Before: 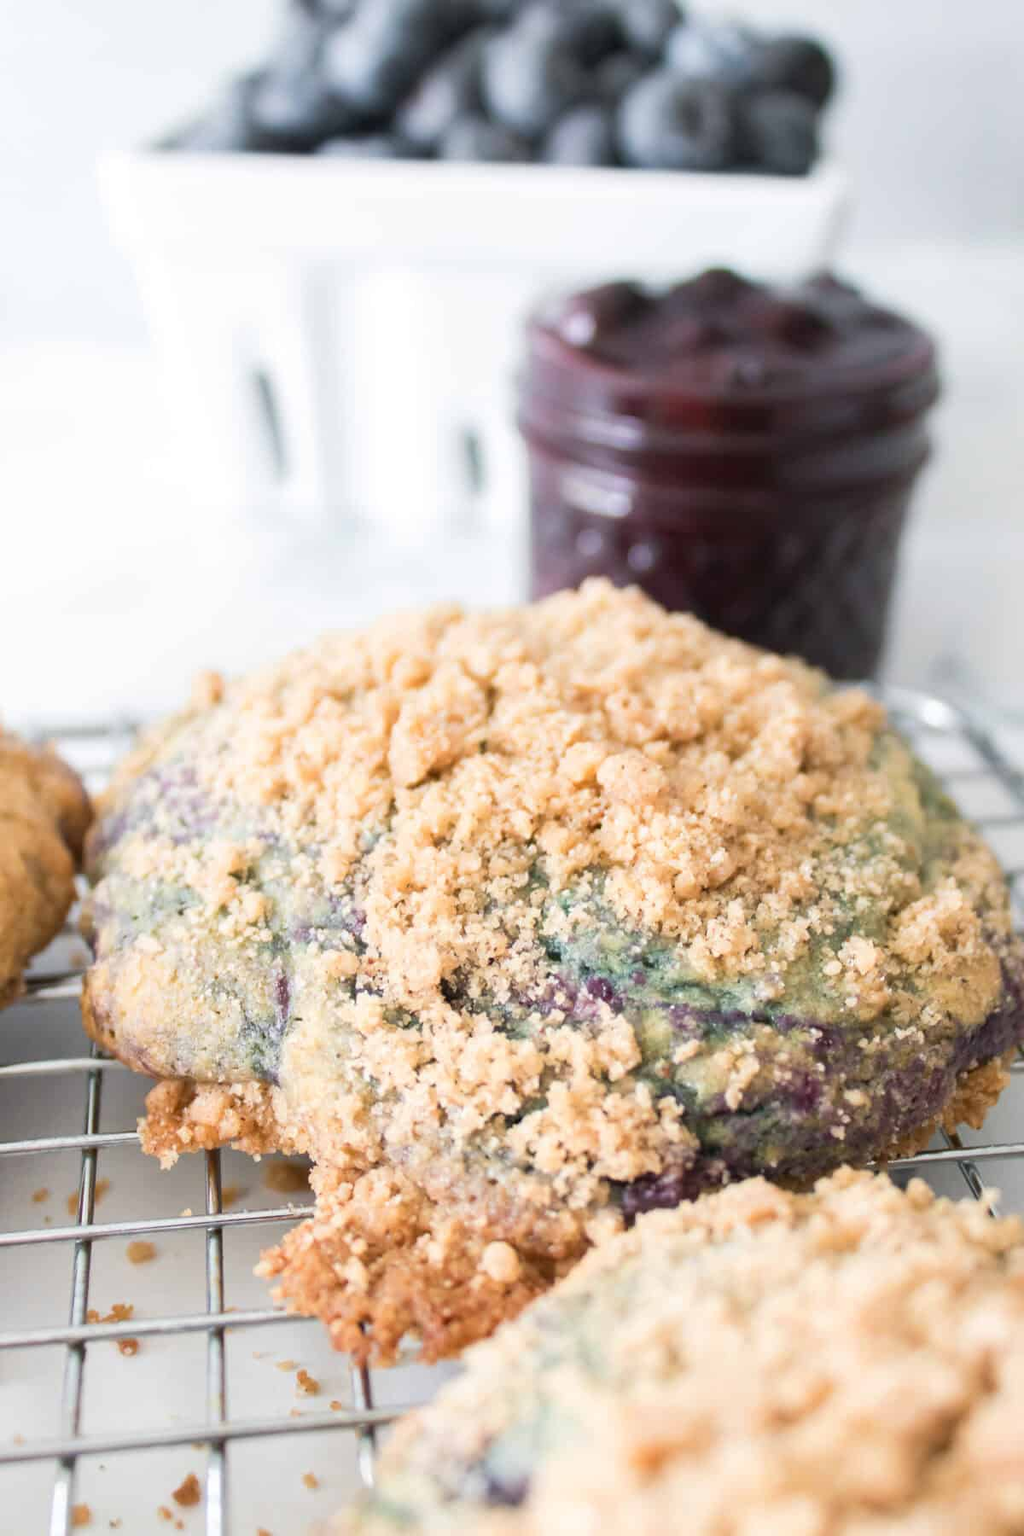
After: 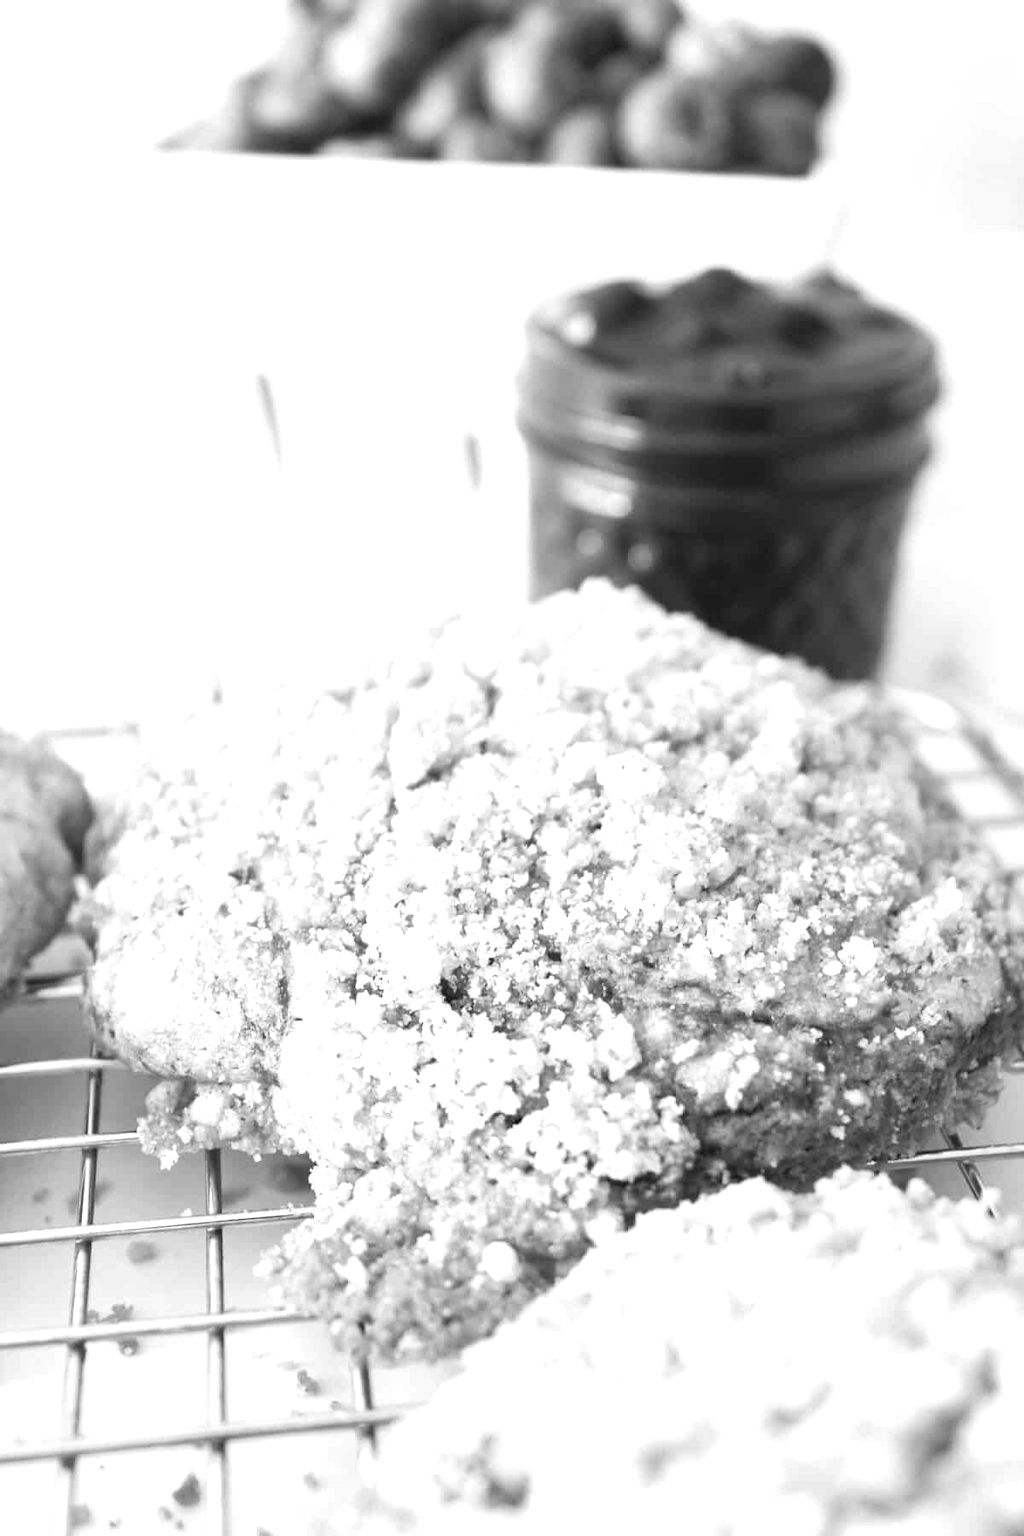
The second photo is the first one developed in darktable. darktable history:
exposure: black level correction 0, exposure 0.7 EV, compensate exposure bias true, compensate highlight preservation false
monochrome: a -35.87, b 49.73, size 1.7
